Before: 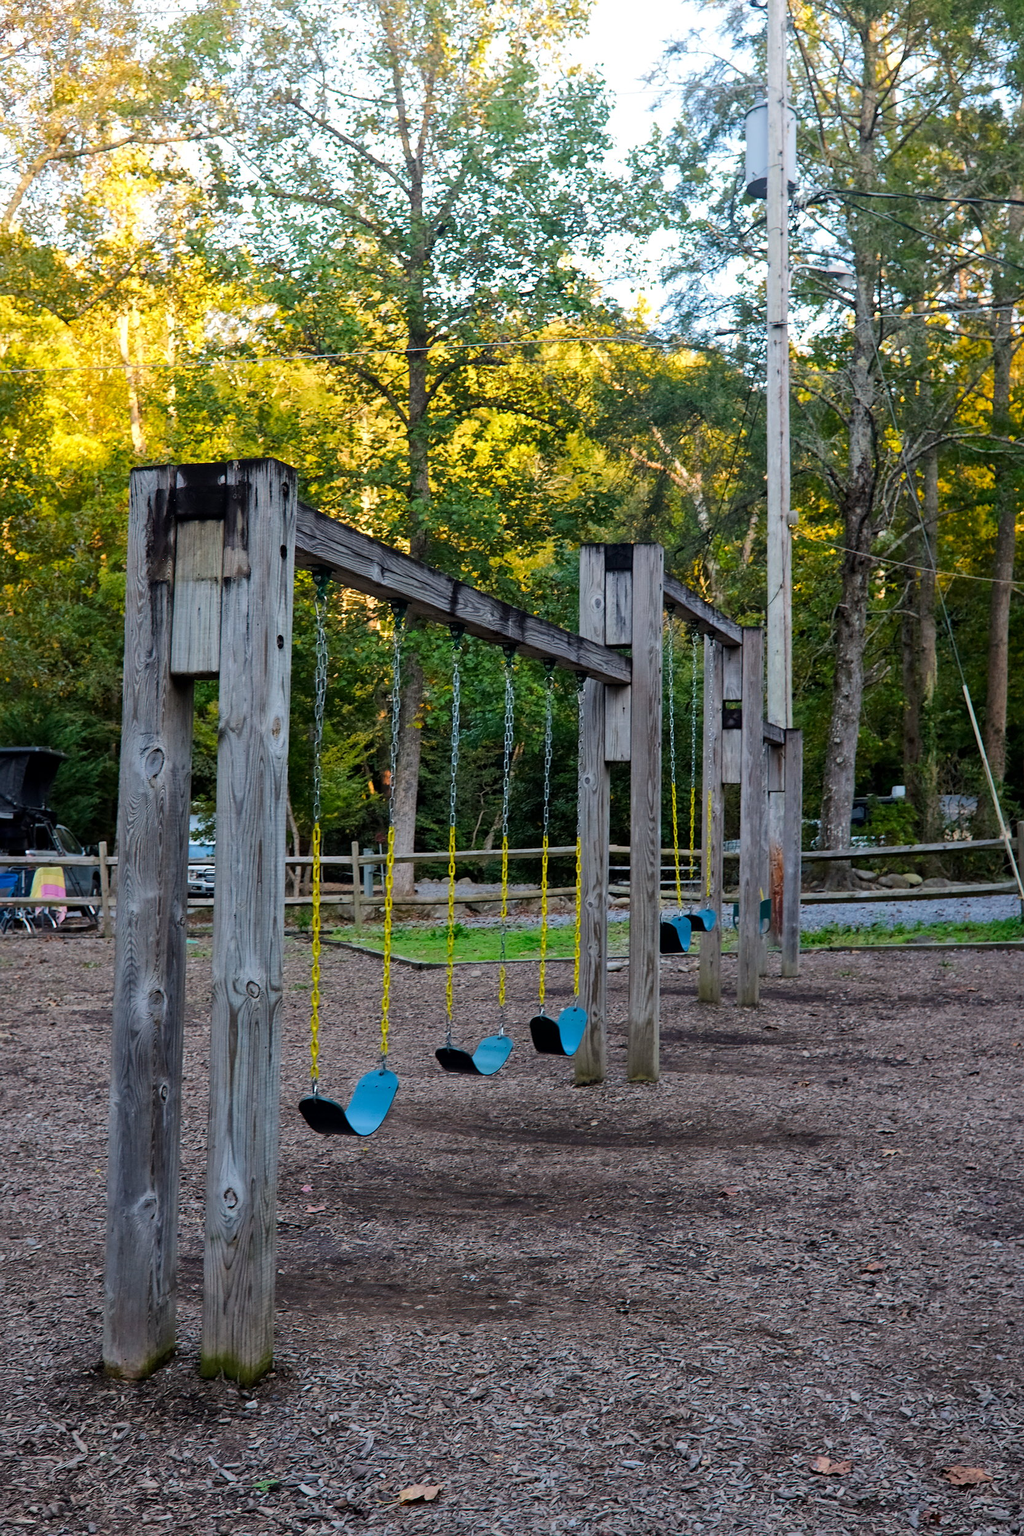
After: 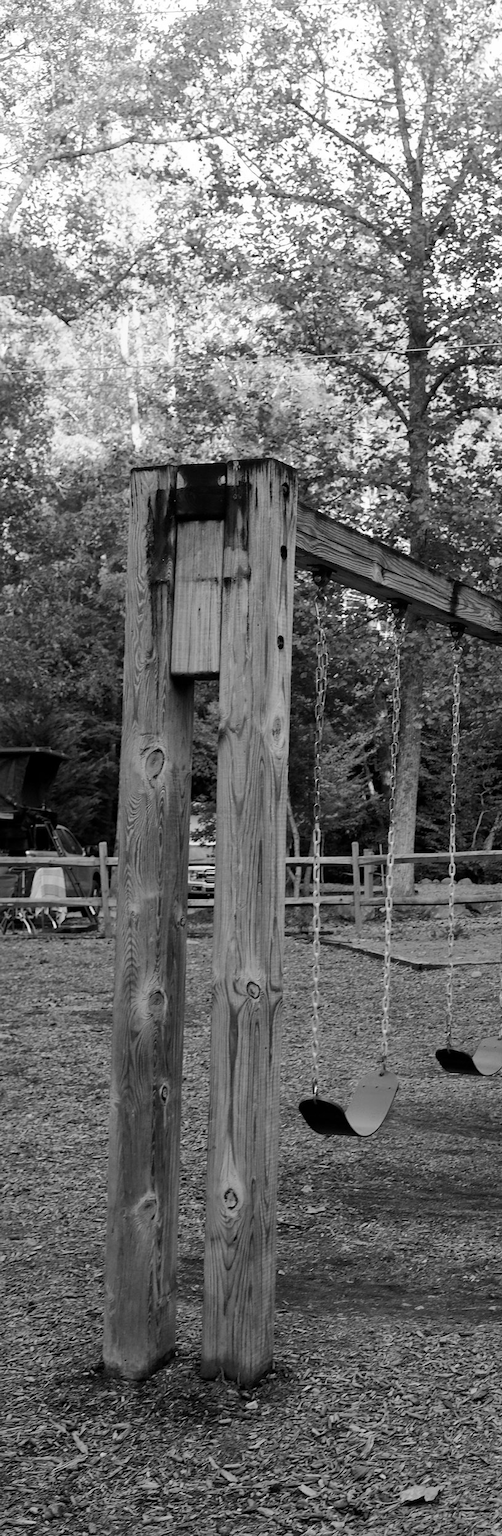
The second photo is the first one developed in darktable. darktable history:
monochrome: on, module defaults
crop and rotate: left 0%, top 0%, right 50.845%
